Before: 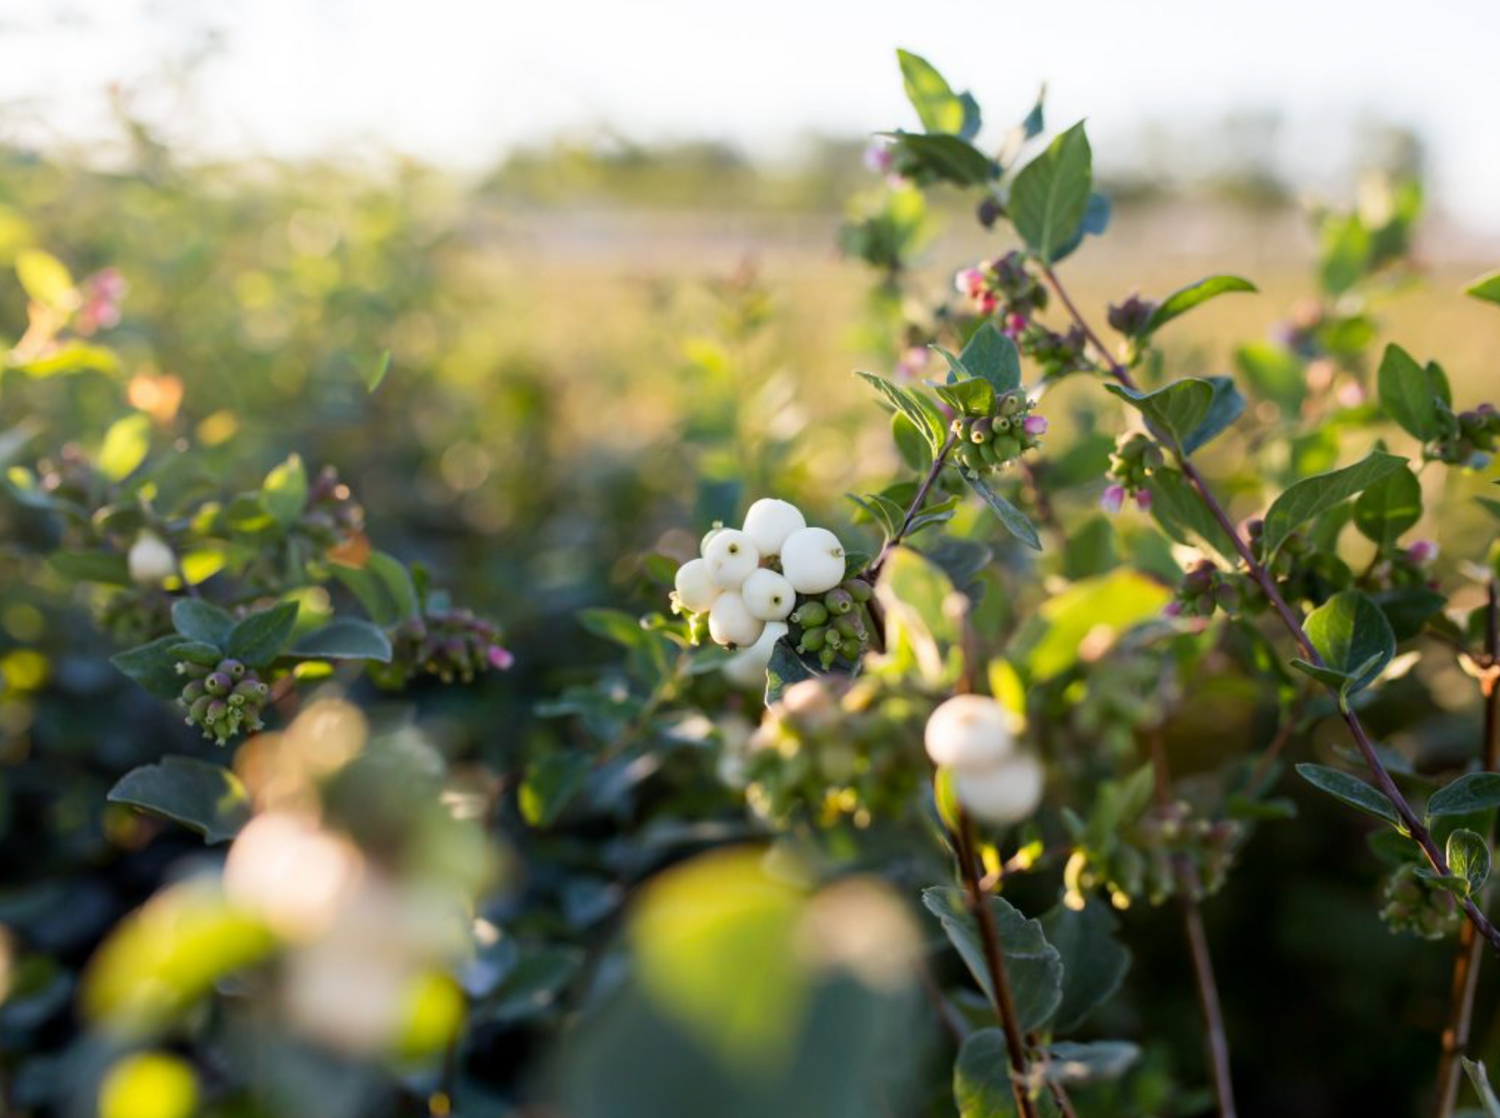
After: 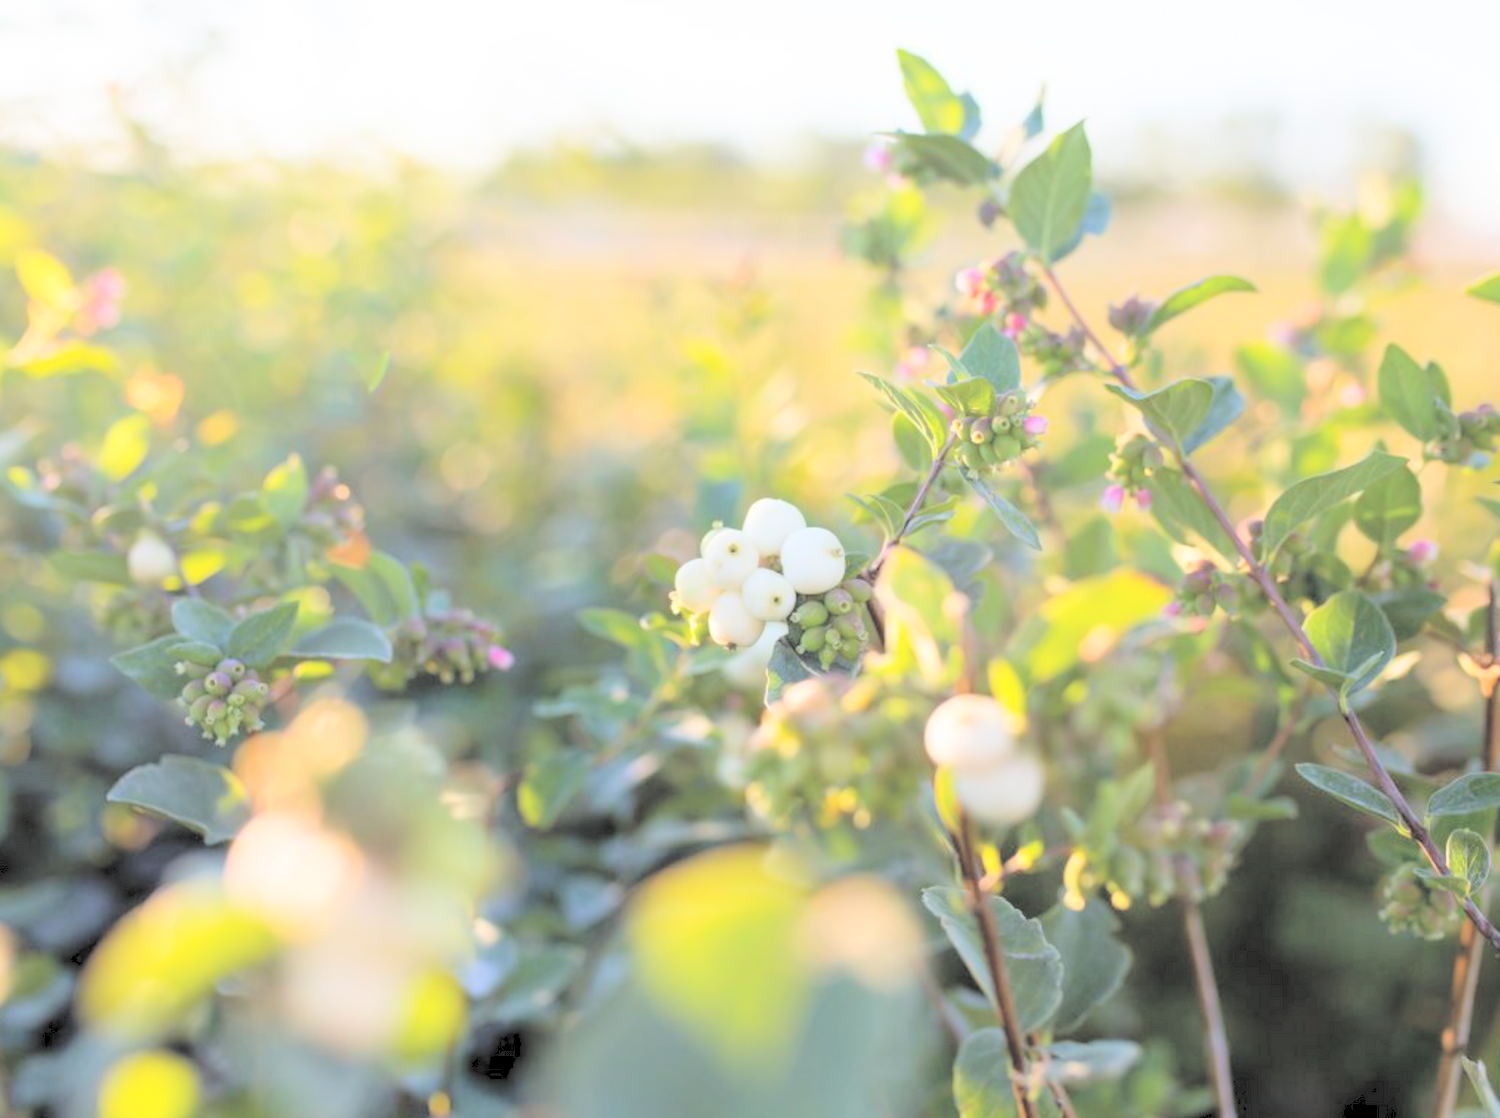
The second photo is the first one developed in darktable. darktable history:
contrast brightness saturation: brightness 0.985
